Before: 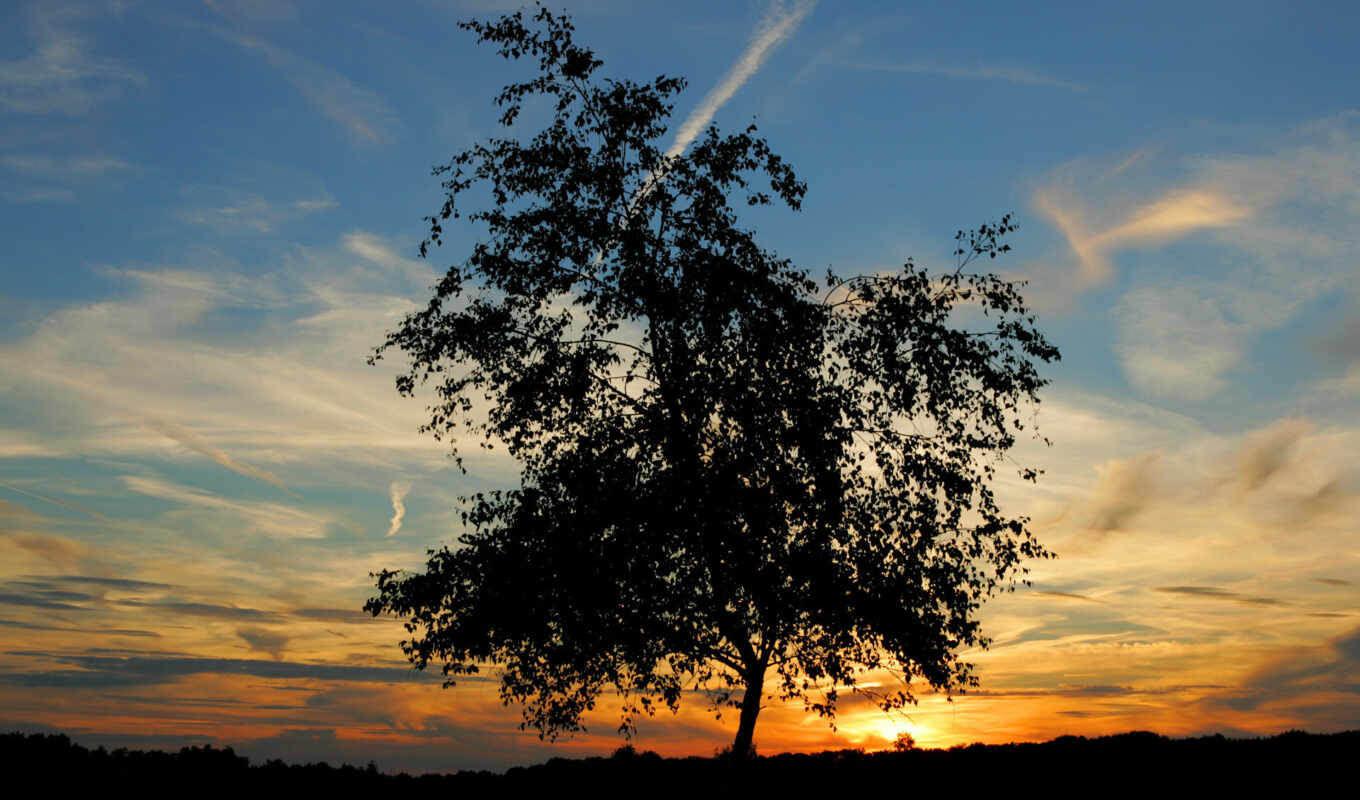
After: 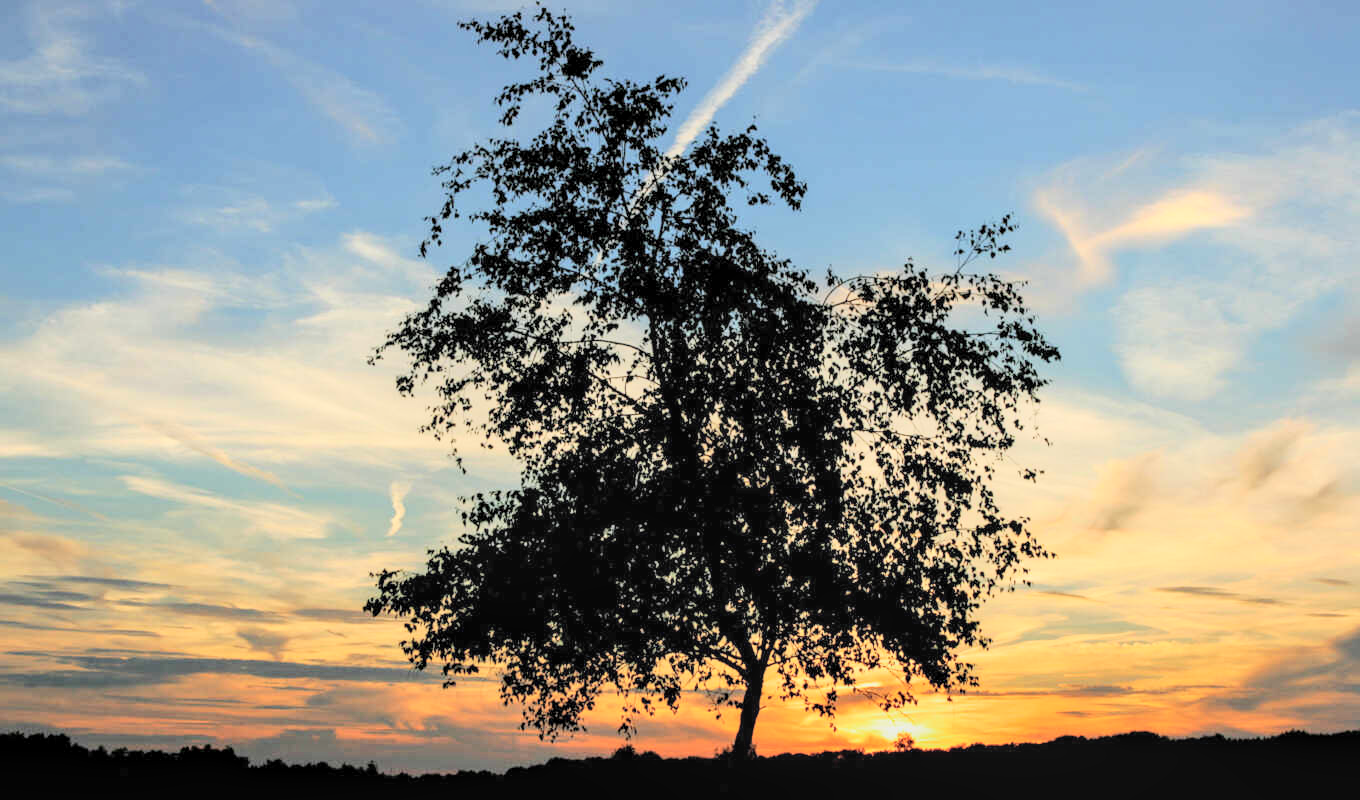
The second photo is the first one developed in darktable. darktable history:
local contrast: detail 130%
tone curve: curves: ch0 [(0, 0) (0.169, 0.367) (0.635, 0.859) (1, 1)], color space Lab, independent channels, preserve colors none
